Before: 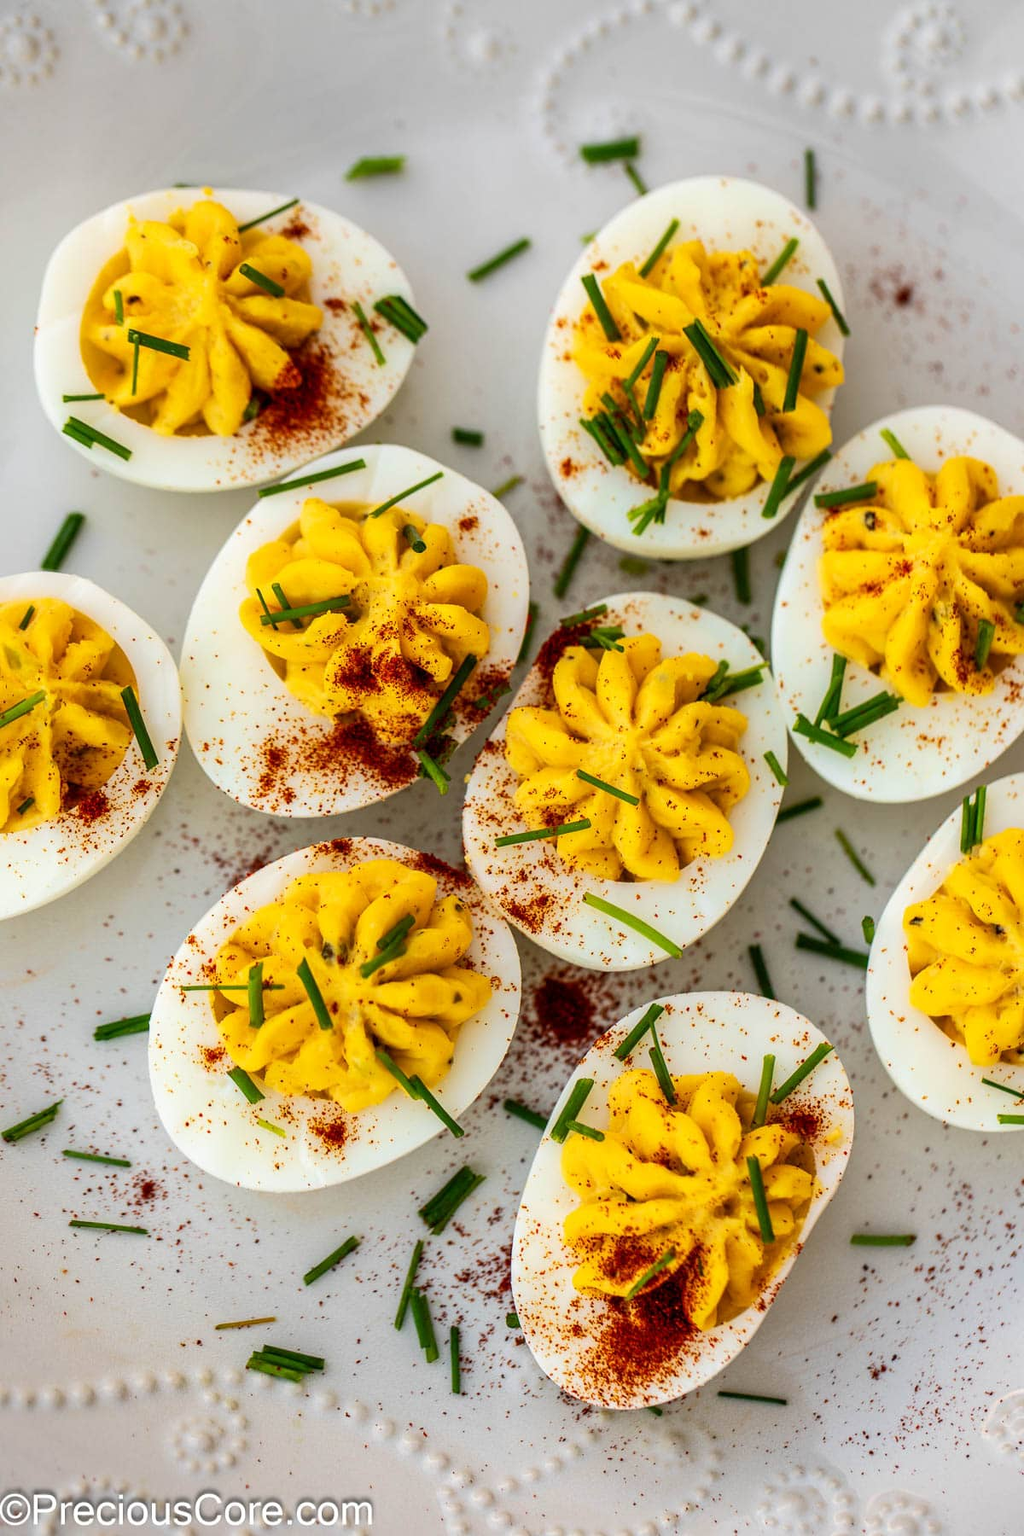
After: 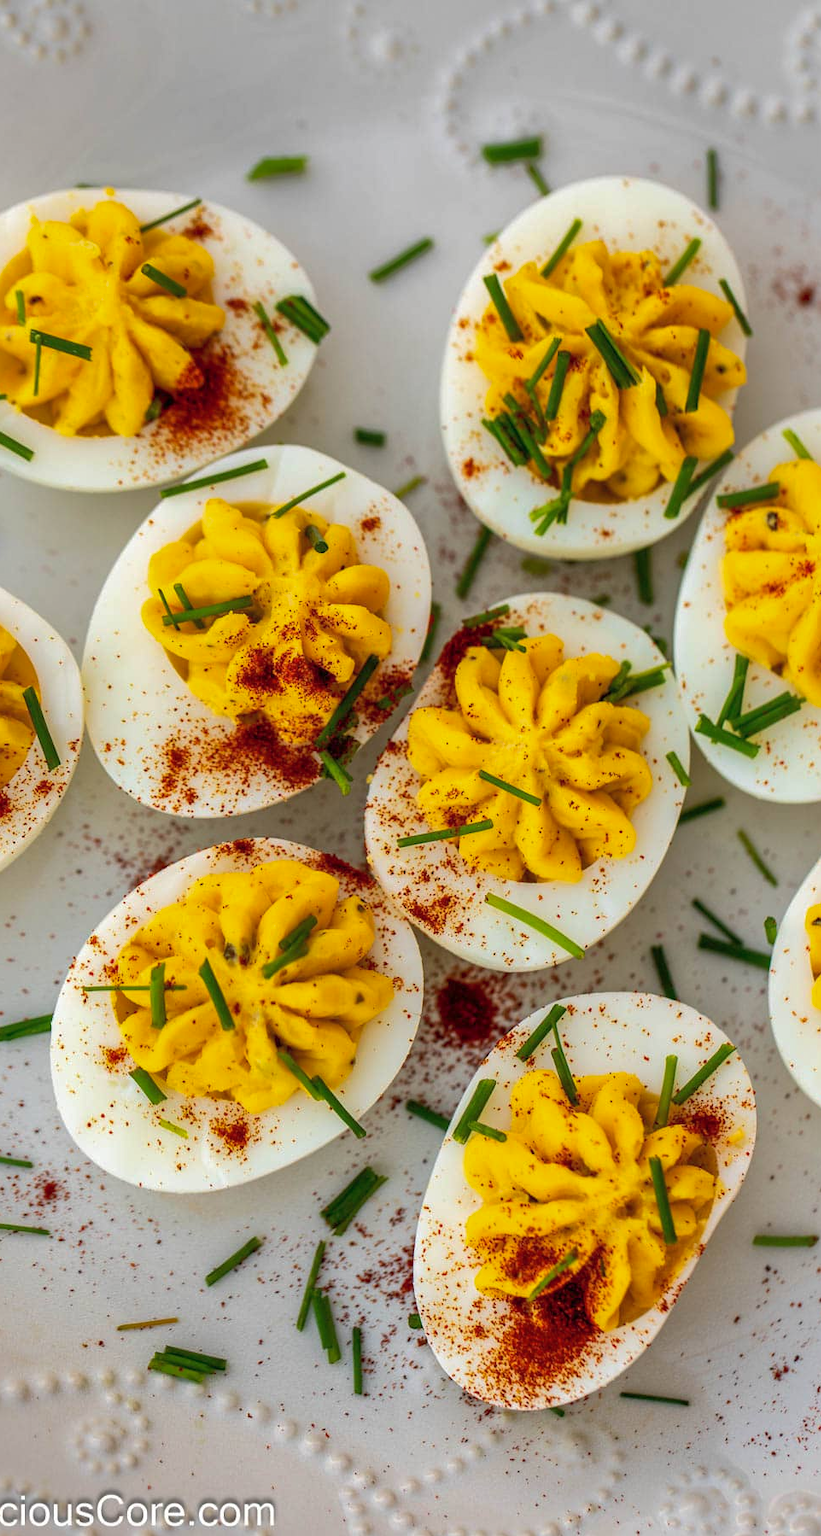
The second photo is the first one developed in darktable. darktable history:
crop and rotate: left 9.597%, right 10.195%
shadows and highlights: on, module defaults
